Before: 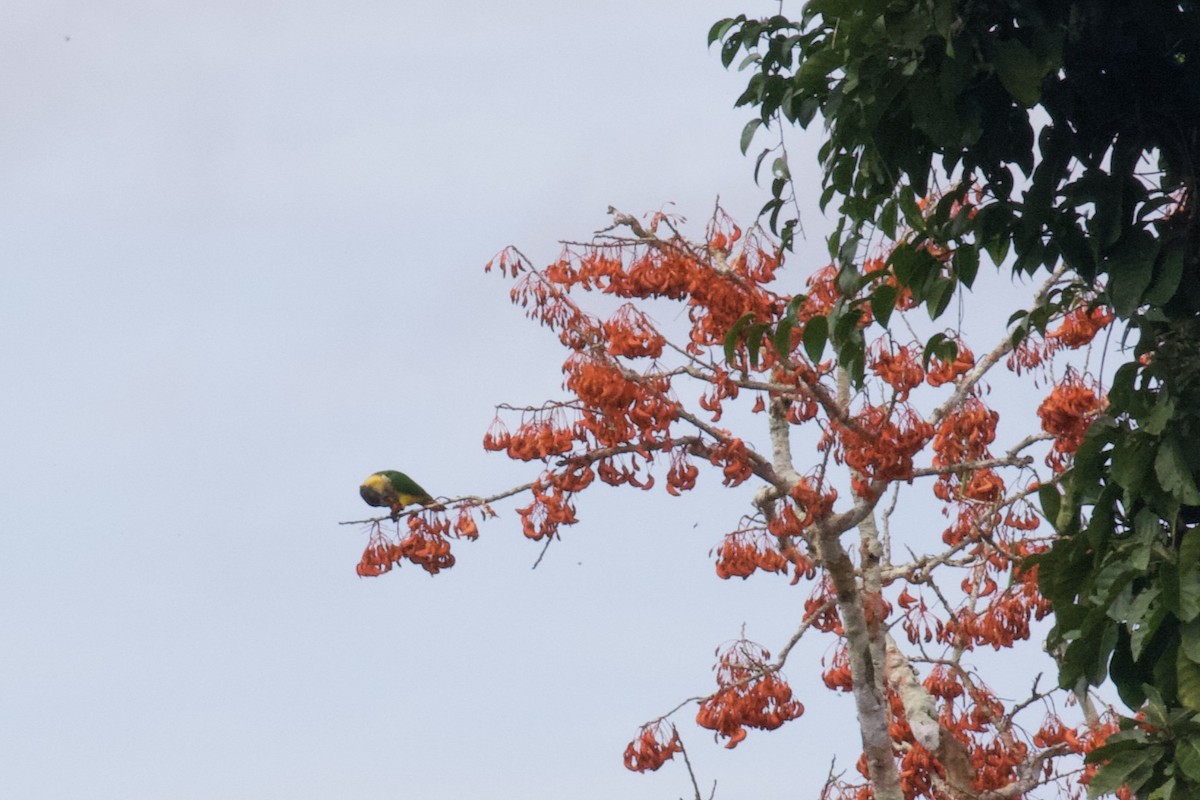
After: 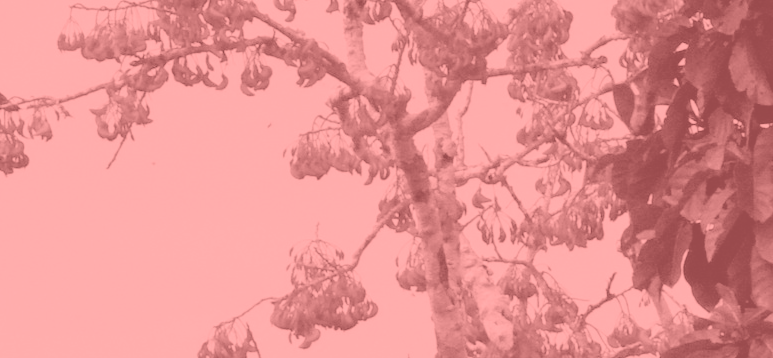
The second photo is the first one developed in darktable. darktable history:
haze removal: compatibility mode true, adaptive false
colorize: saturation 51%, source mix 50.67%, lightness 50.67%
crop and rotate: left 35.509%, top 50.238%, bottom 4.934%
filmic rgb: black relative exposure -7.15 EV, white relative exposure 5.36 EV, hardness 3.02, color science v6 (2022)
